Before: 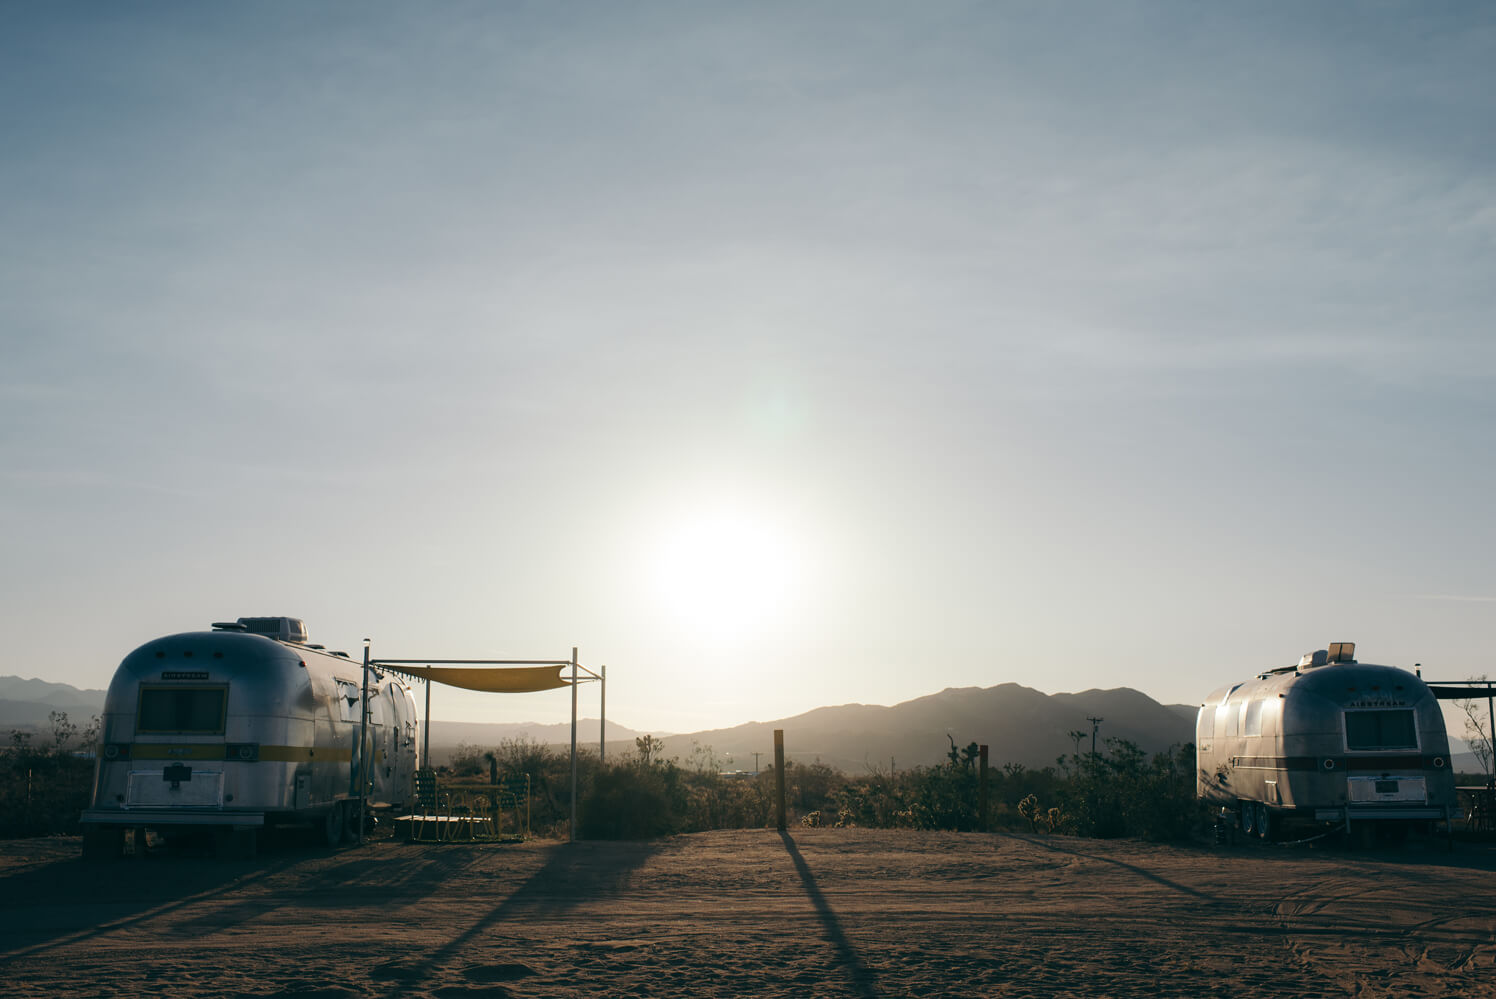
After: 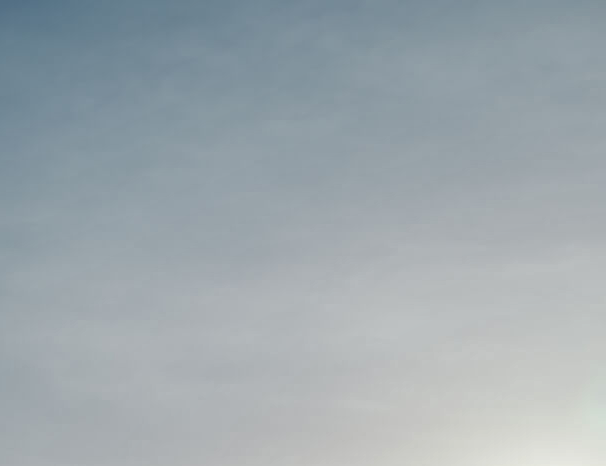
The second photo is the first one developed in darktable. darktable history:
shadows and highlights: shadows 47.23, highlights -40.72, soften with gaussian
crop and rotate: left 10.851%, top 0.099%, right 48.58%, bottom 53.242%
